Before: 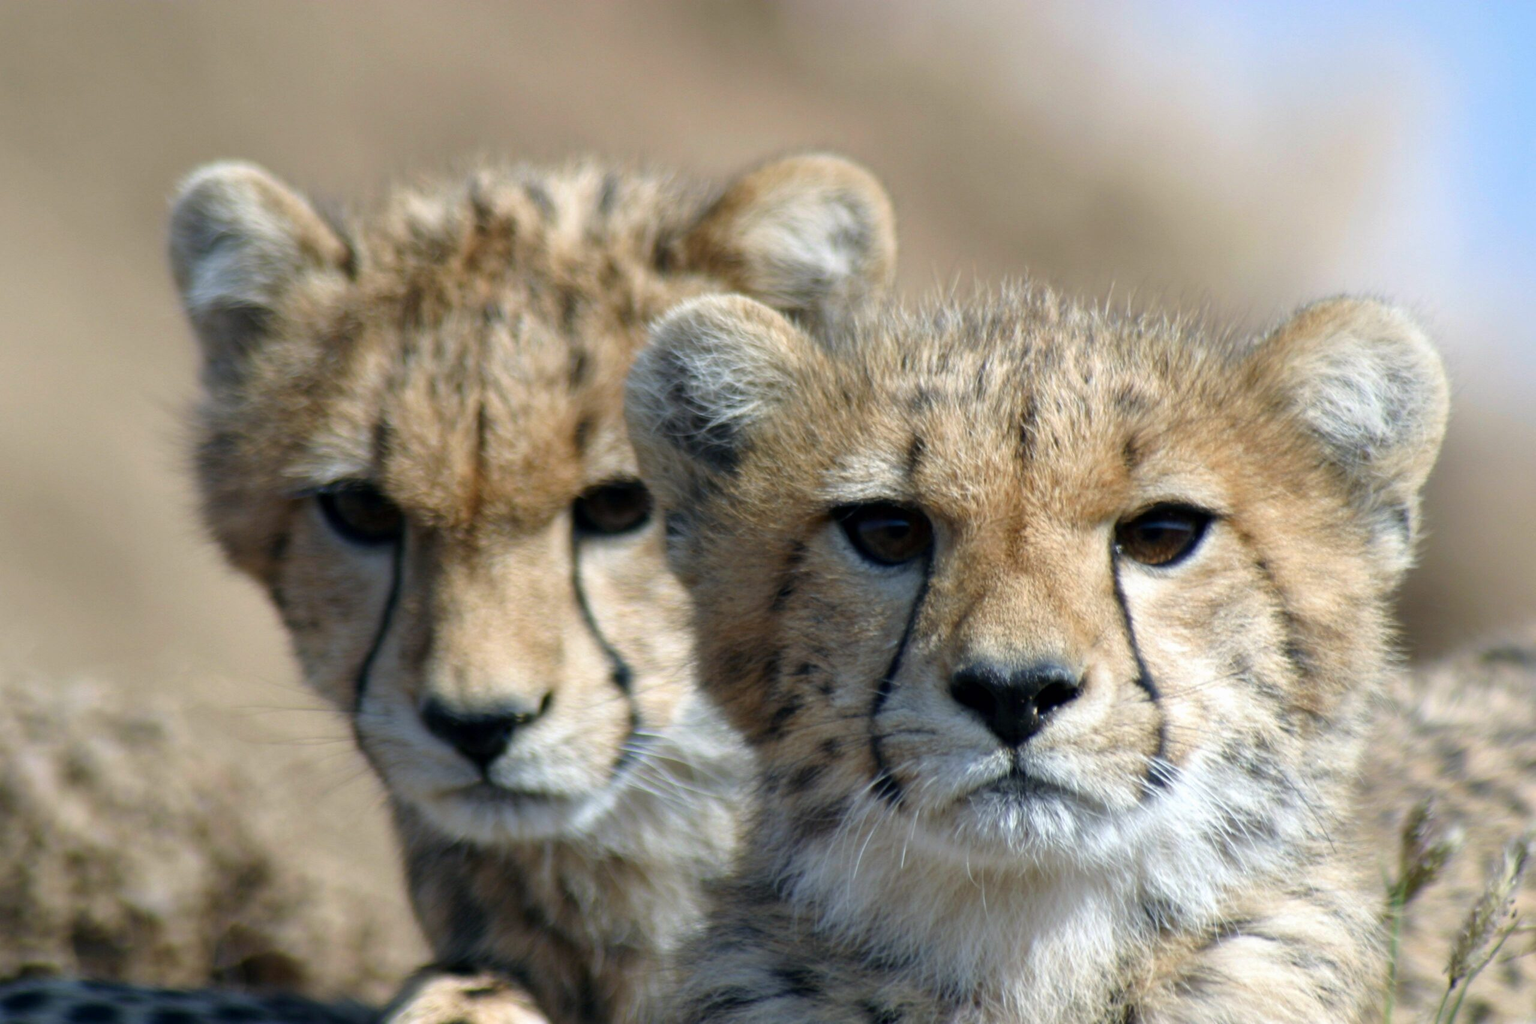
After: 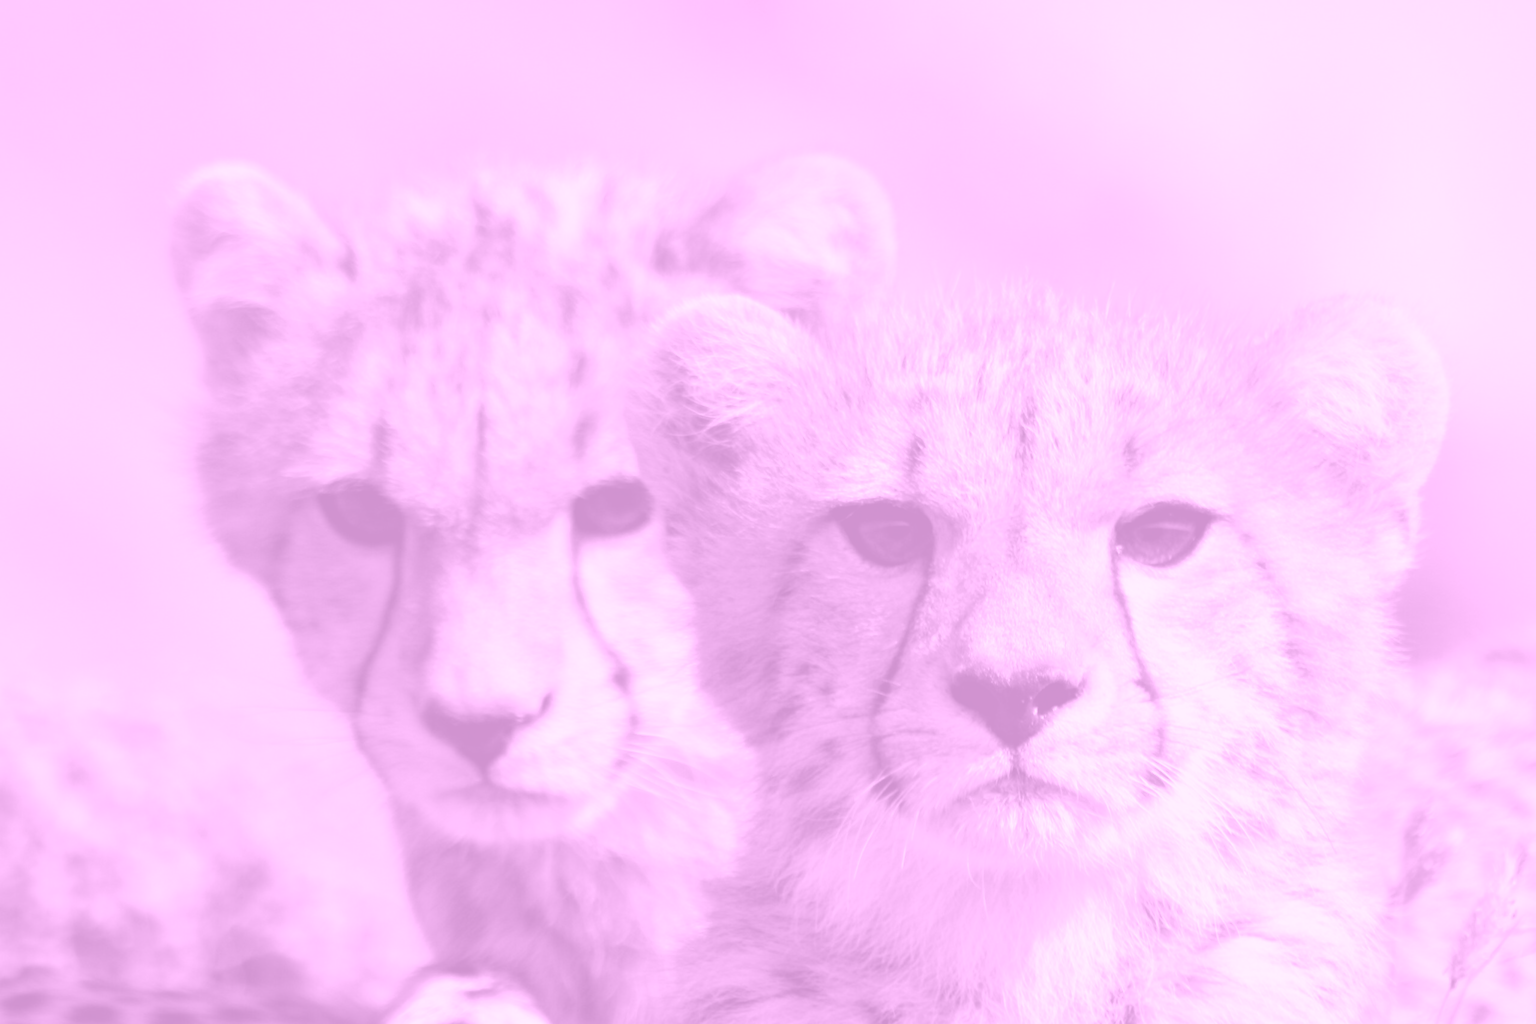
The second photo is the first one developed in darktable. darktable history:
exposure: black level correction 0, exposure 0.5 EV, compensate highlight preservation false
colorize: hue 331.2°, saturation 69%, source mix 30.28%, lightness 69.02%, version 1
contrast brightness saturation: contrast -0.02, brightness -0.01, saturation 0.03
color balance: lift [1, 1.015, 1.004, 0.985], gamma [1, 0.958, 0.971, 1.042], gain [1, 0.956, 0.977, 1.044]
